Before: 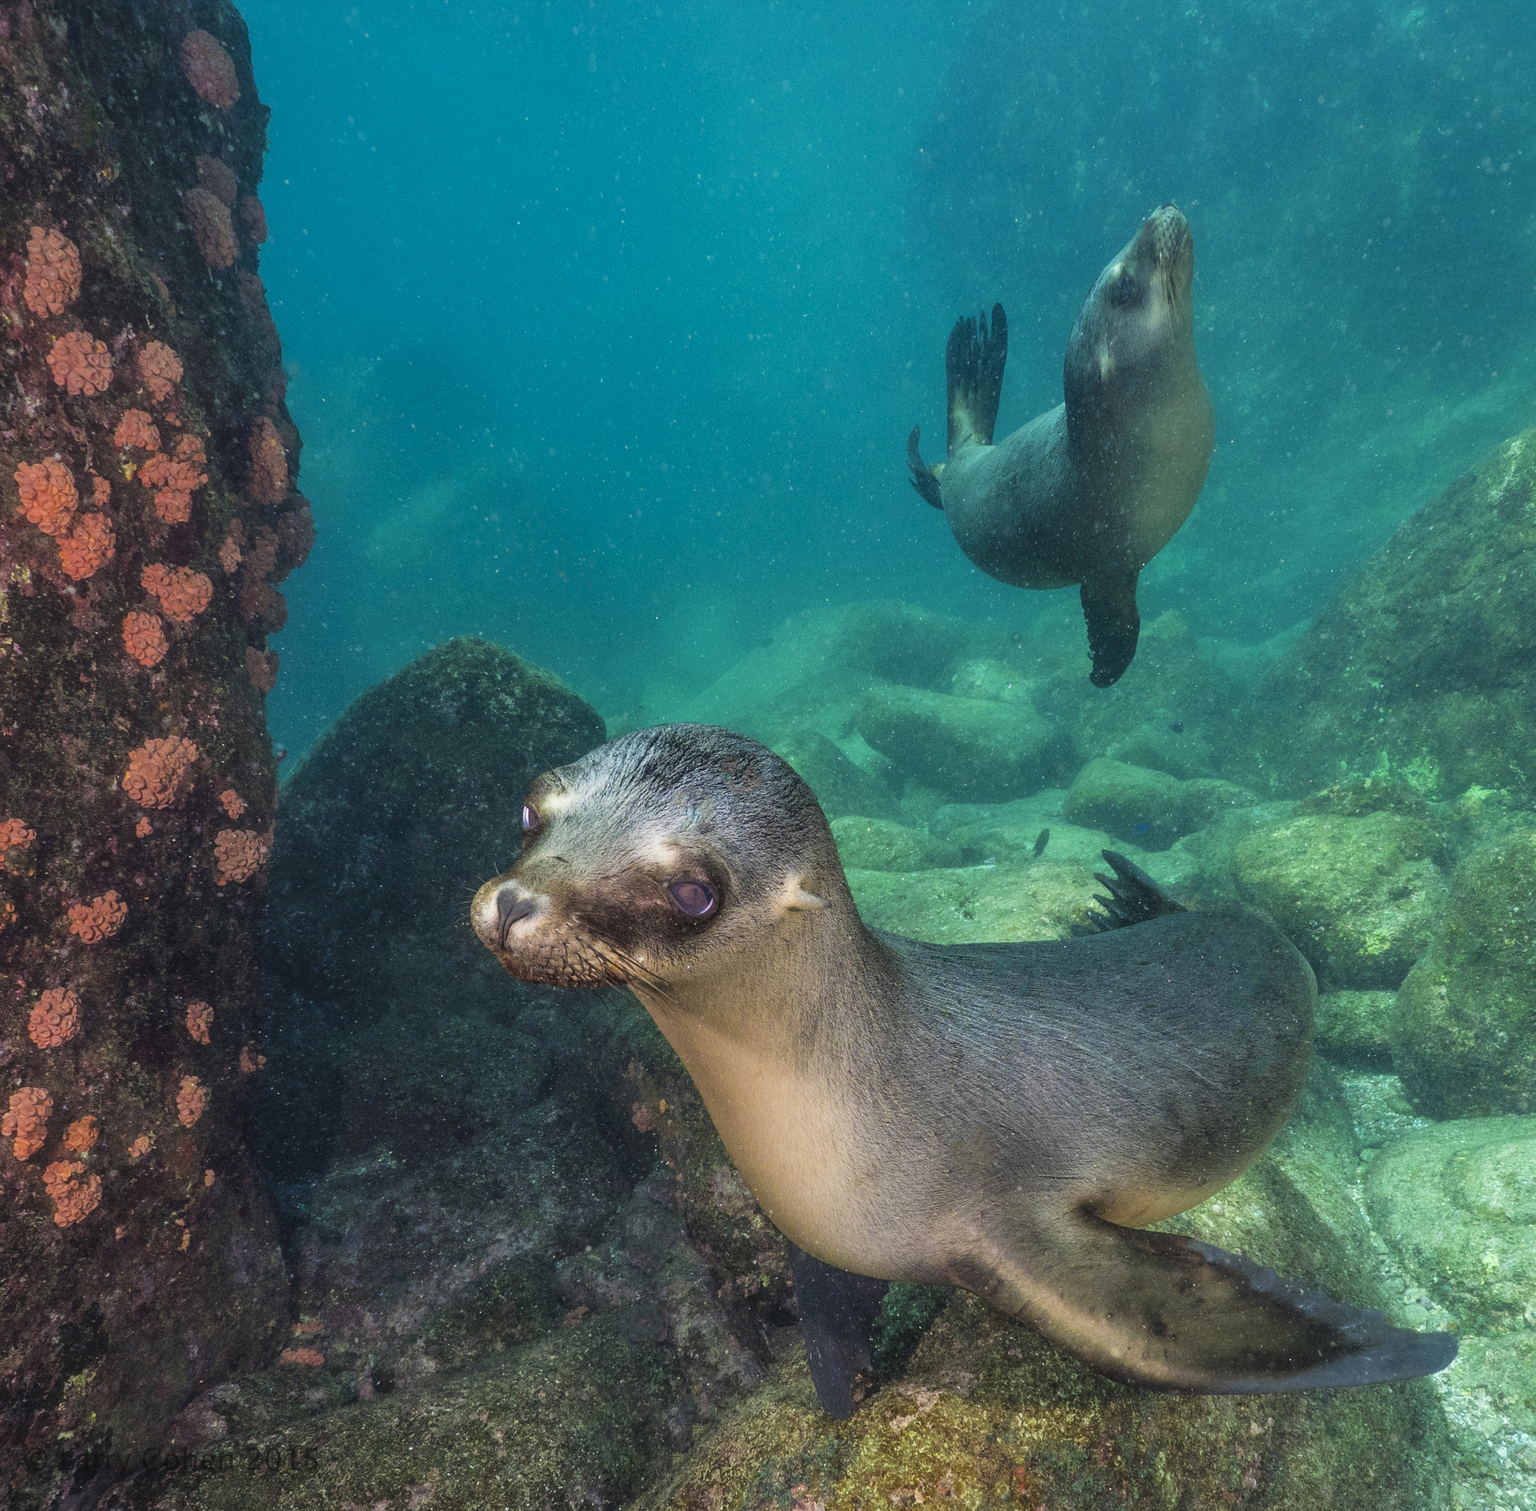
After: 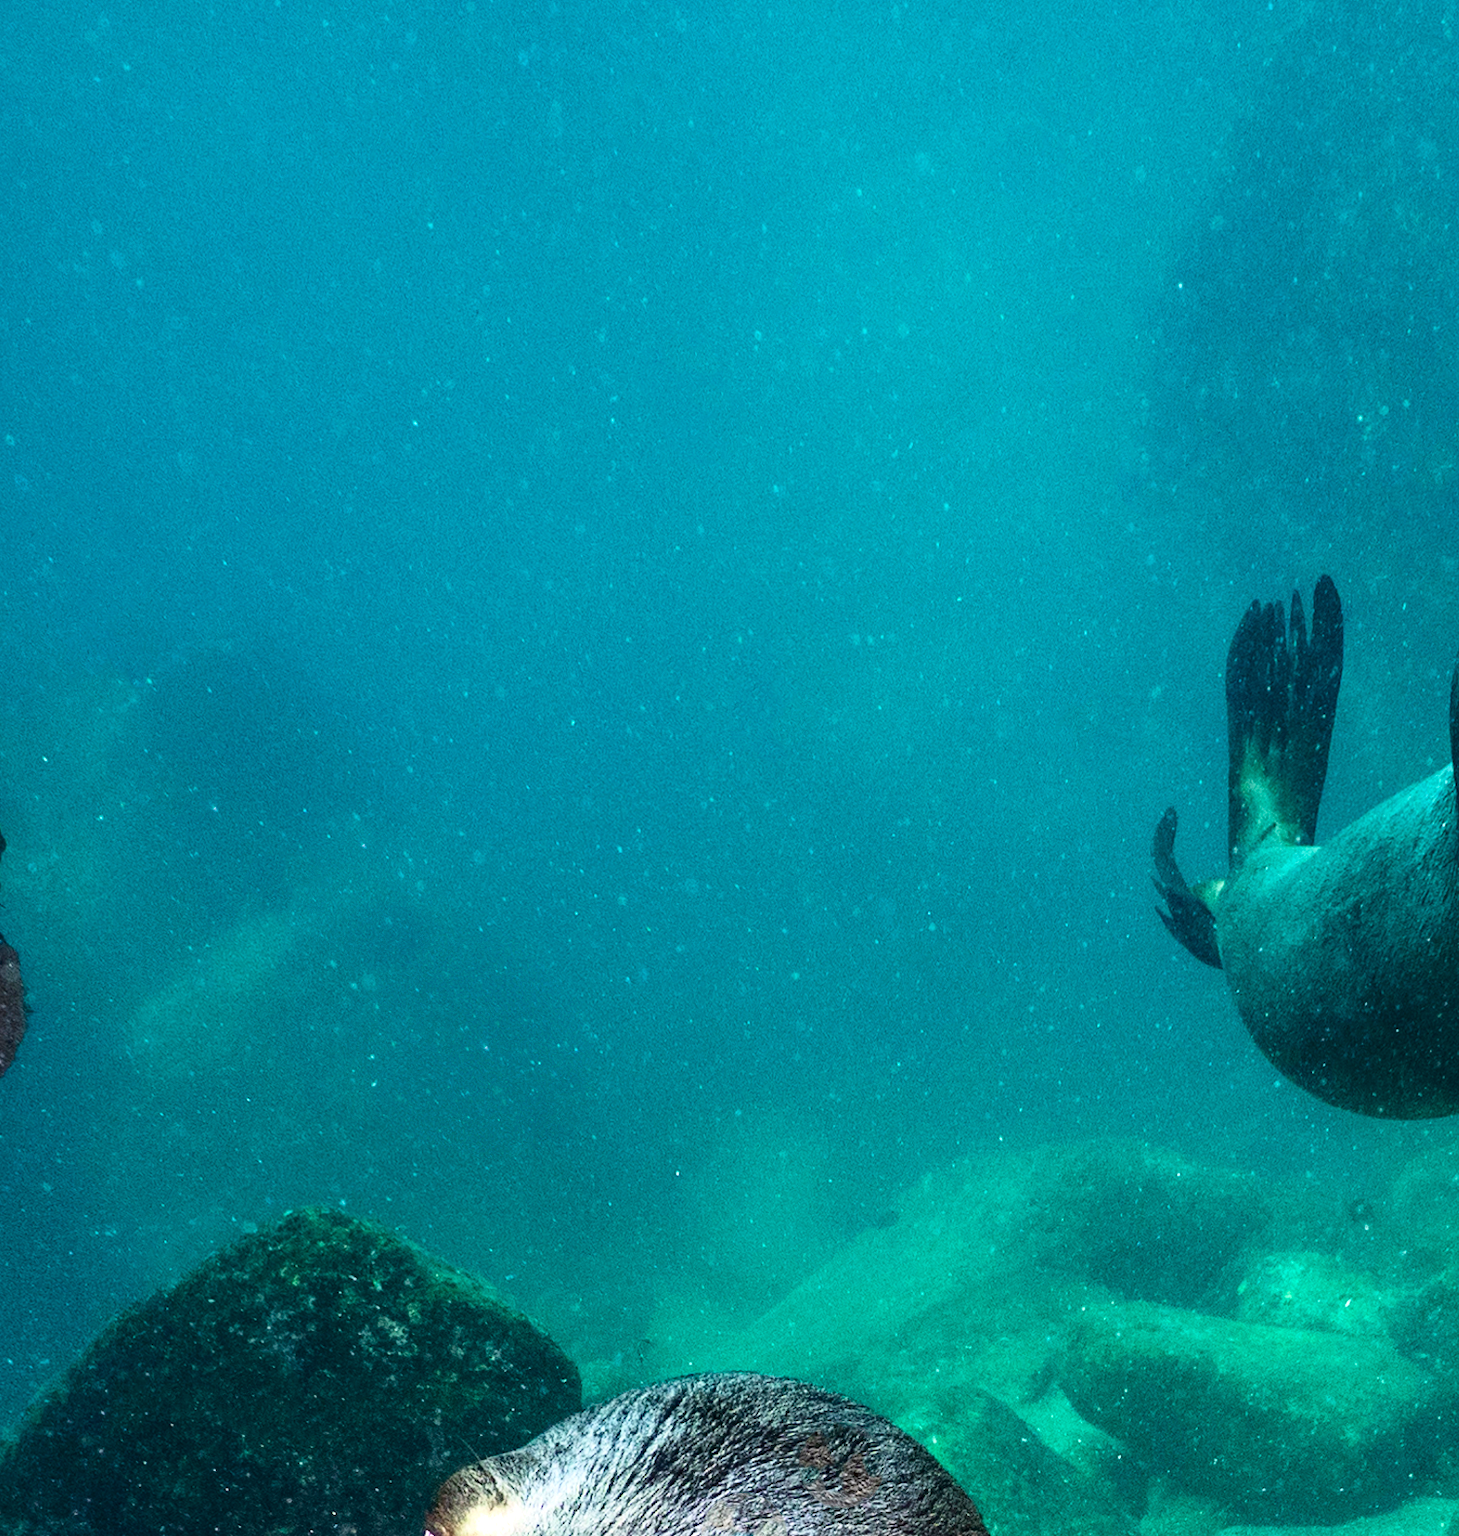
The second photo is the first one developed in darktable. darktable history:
contrast brightness saturation: contrast 0.22
crop: left 19.556%, right 30.401%, bottom 46.458%
haze removal: strength 0.29, distance 0.25, compatibility mode true, adaptive false
exposure: exposure 0.3 EV, compensate highlight preservation false
shadows and highlights: shadows 0, highlights 40
